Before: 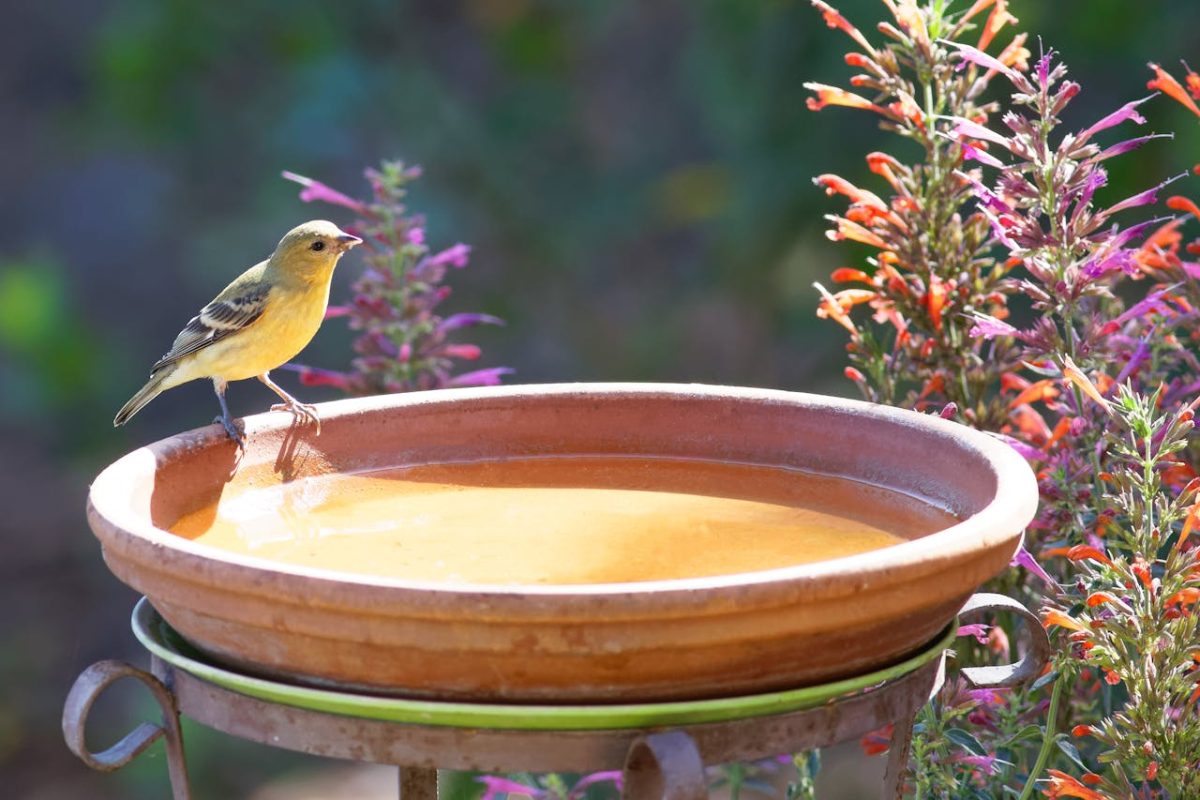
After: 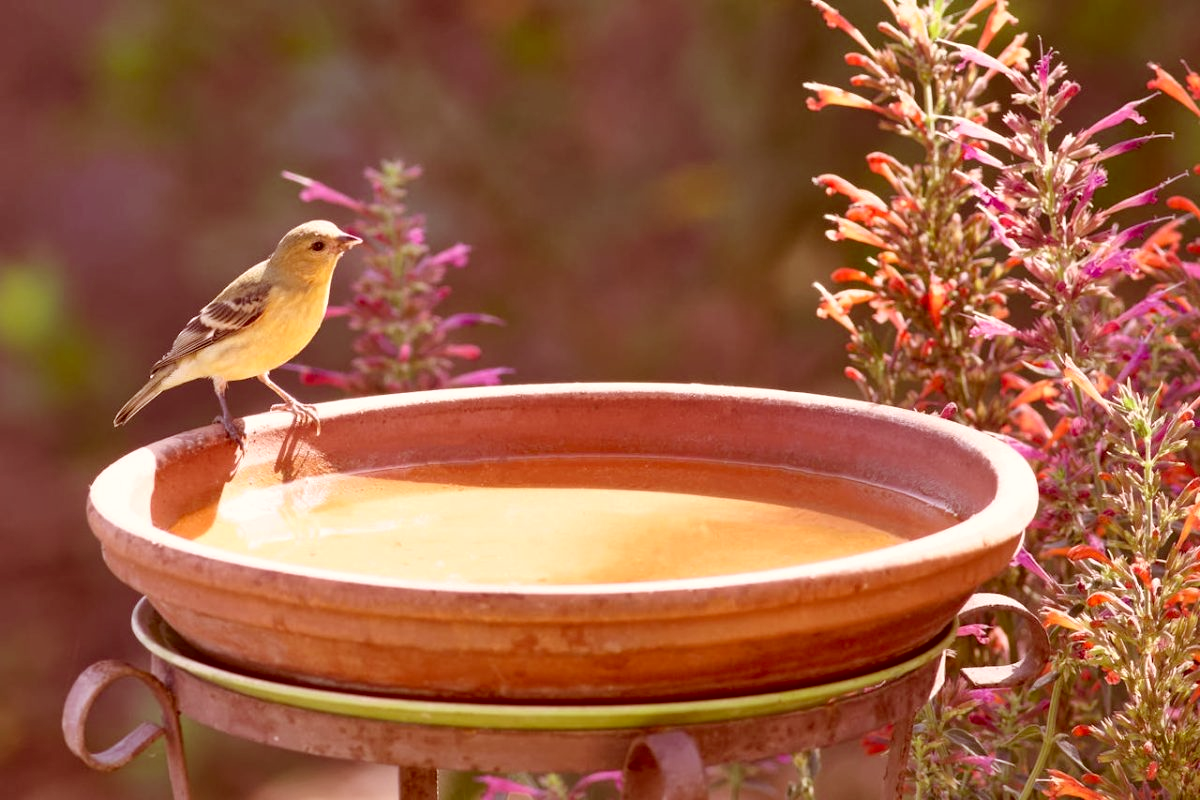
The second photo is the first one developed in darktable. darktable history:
shadows and highlights: white point adjustment 1, soften with gaussian
color correction: highlights a* 9.03, highlights b* 8.71, shadows a* 40, shadows b* 40, saturation 0.8
